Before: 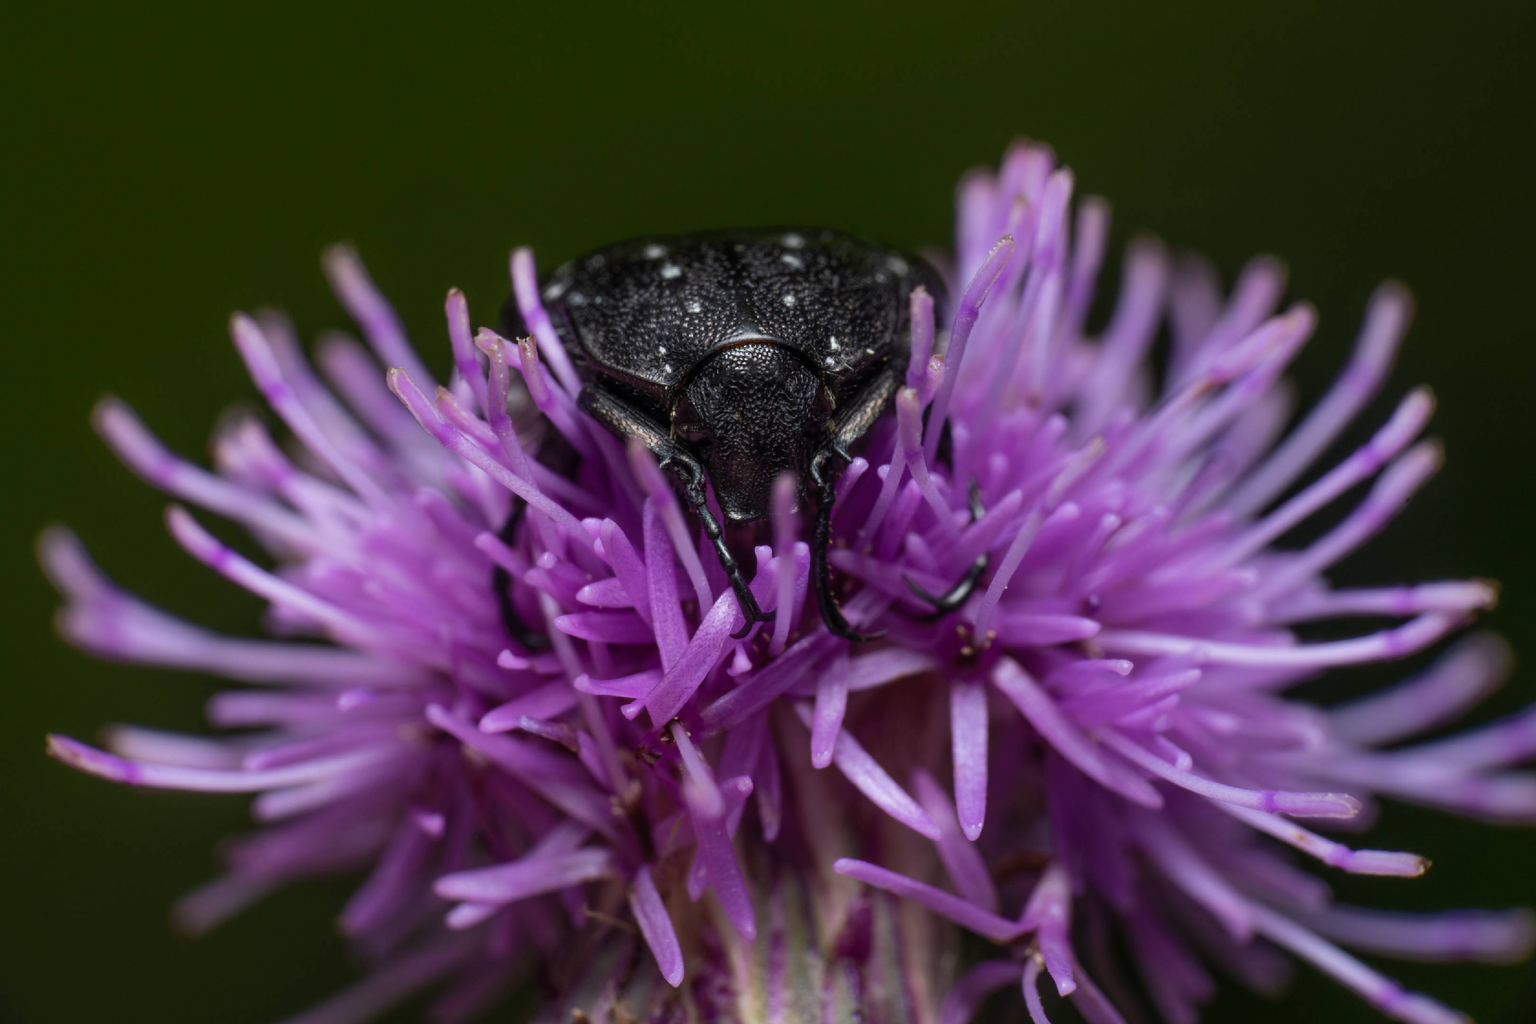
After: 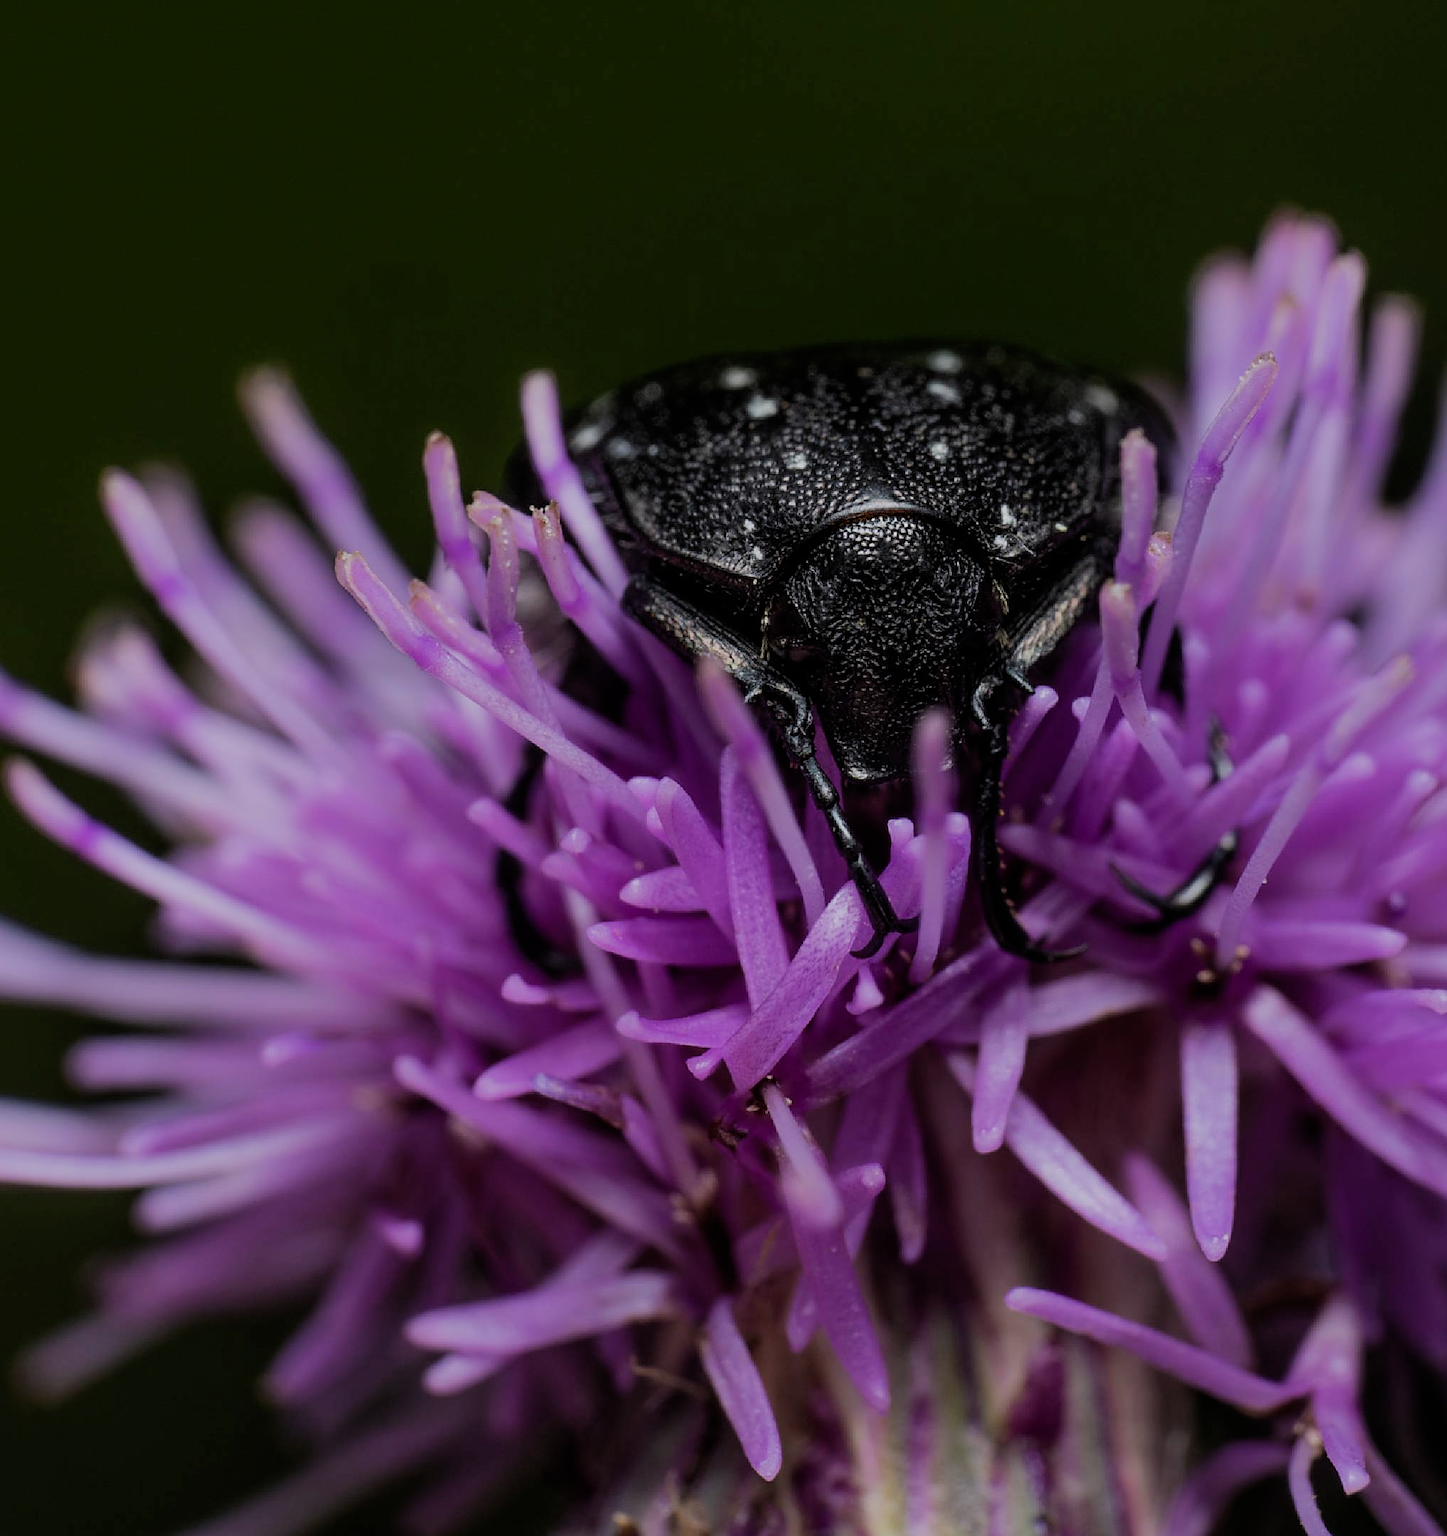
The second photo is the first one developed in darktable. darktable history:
crop: left 10.644%, right 26.528%
filmic rgb: black relative exposure -7.32 EV, white relative exposure 5.09 EV, hardness 3.2
sharpen: on, module defaults
